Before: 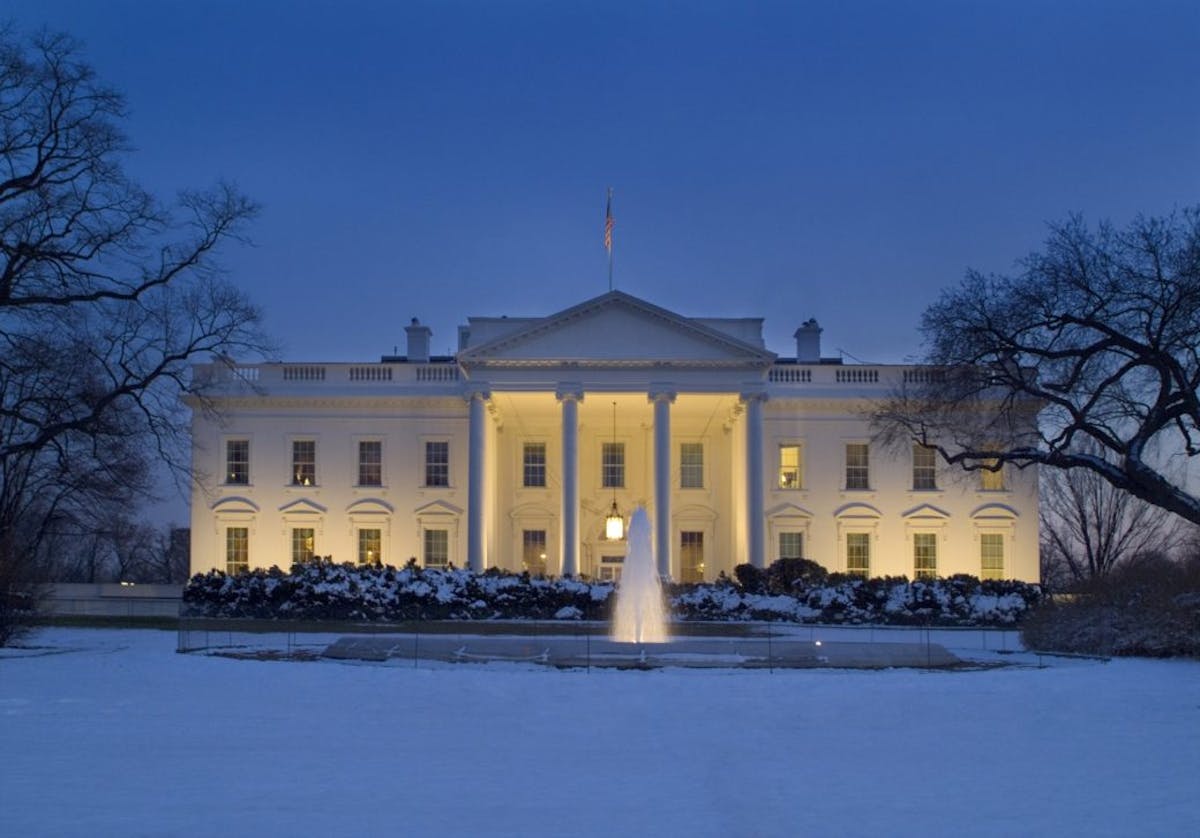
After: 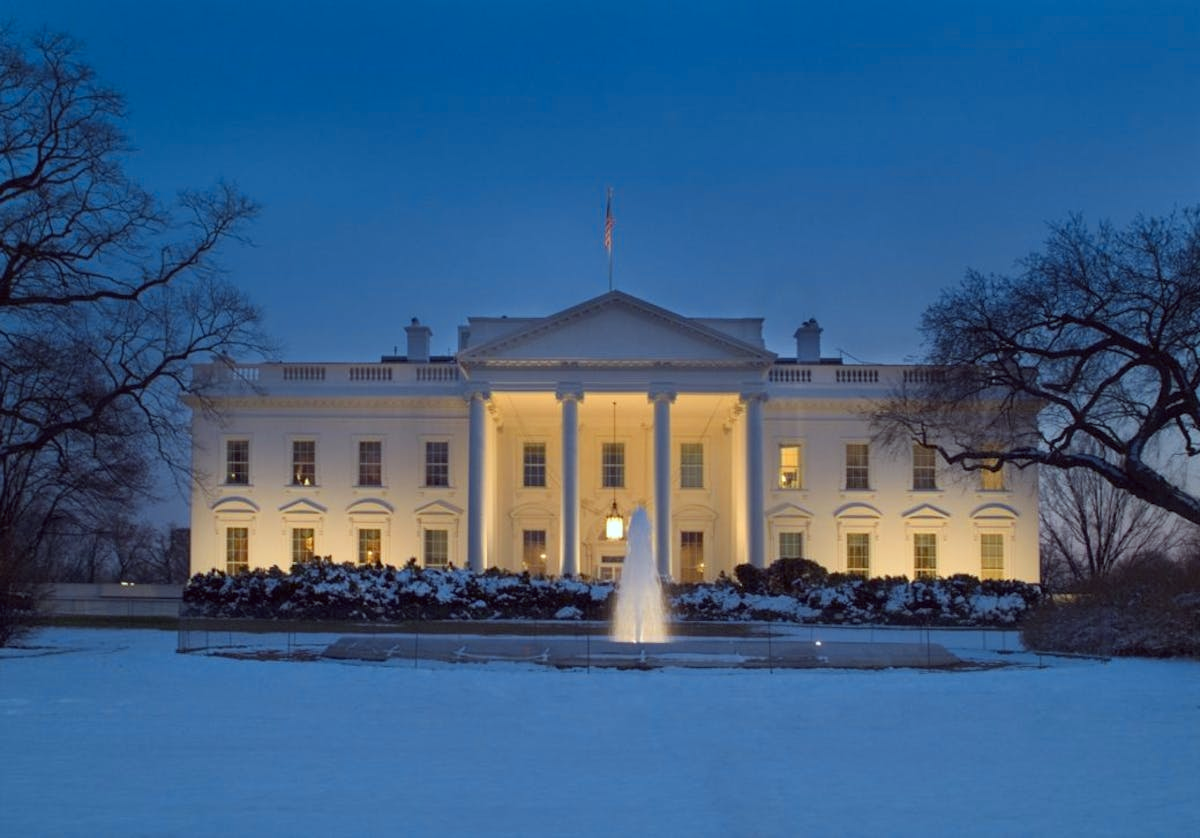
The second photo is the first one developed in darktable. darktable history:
color correction: highlights a* -4.98, highlights b* -3.76, shadows a* 3.83, shadows b* 4.08
color zones: curves: ch1 [(0.235, 0.558) (0.75, 0.5)]; ch2 [(0.25, 0.462) (0.749, 0.457)], mix 25.94%
